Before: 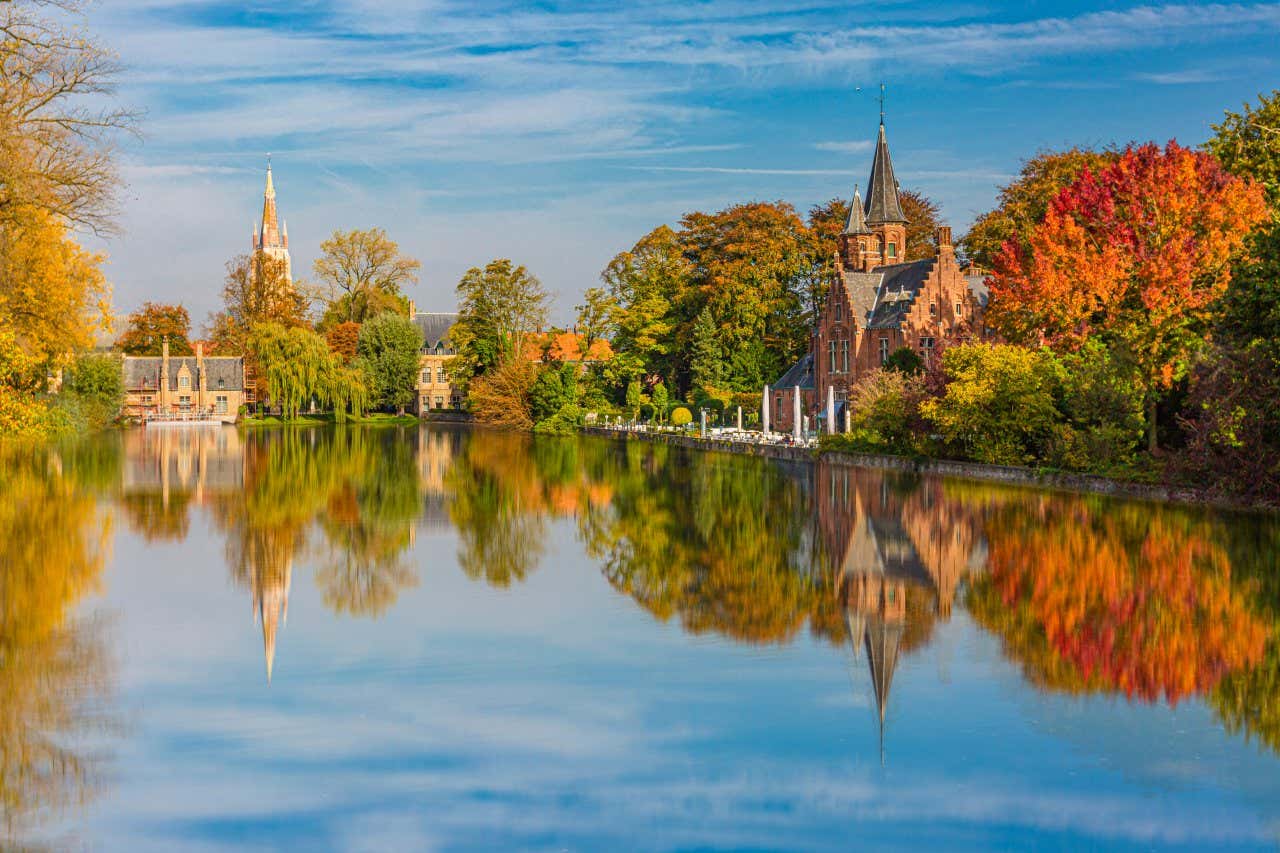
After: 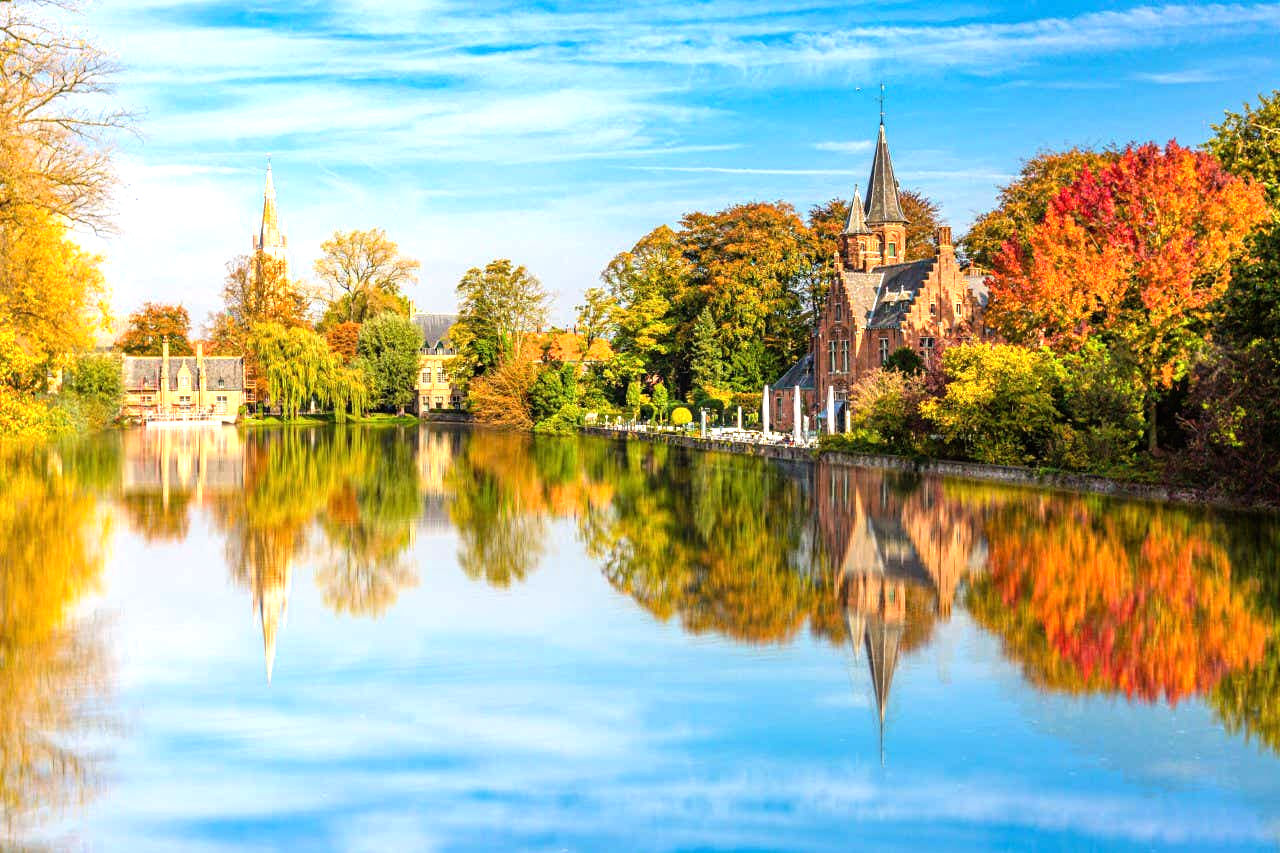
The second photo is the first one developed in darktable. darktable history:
tone equalizer: -8 EV -1.08 EV, -7 EV -0.981 EV, -6 EV -0.865 EV, -5 EV -0.599 EV, -3 EV 0.555 EV, -2 EV 0.884 EV, -1 EV 0.987 EV, +0 EV 1.07 EV
